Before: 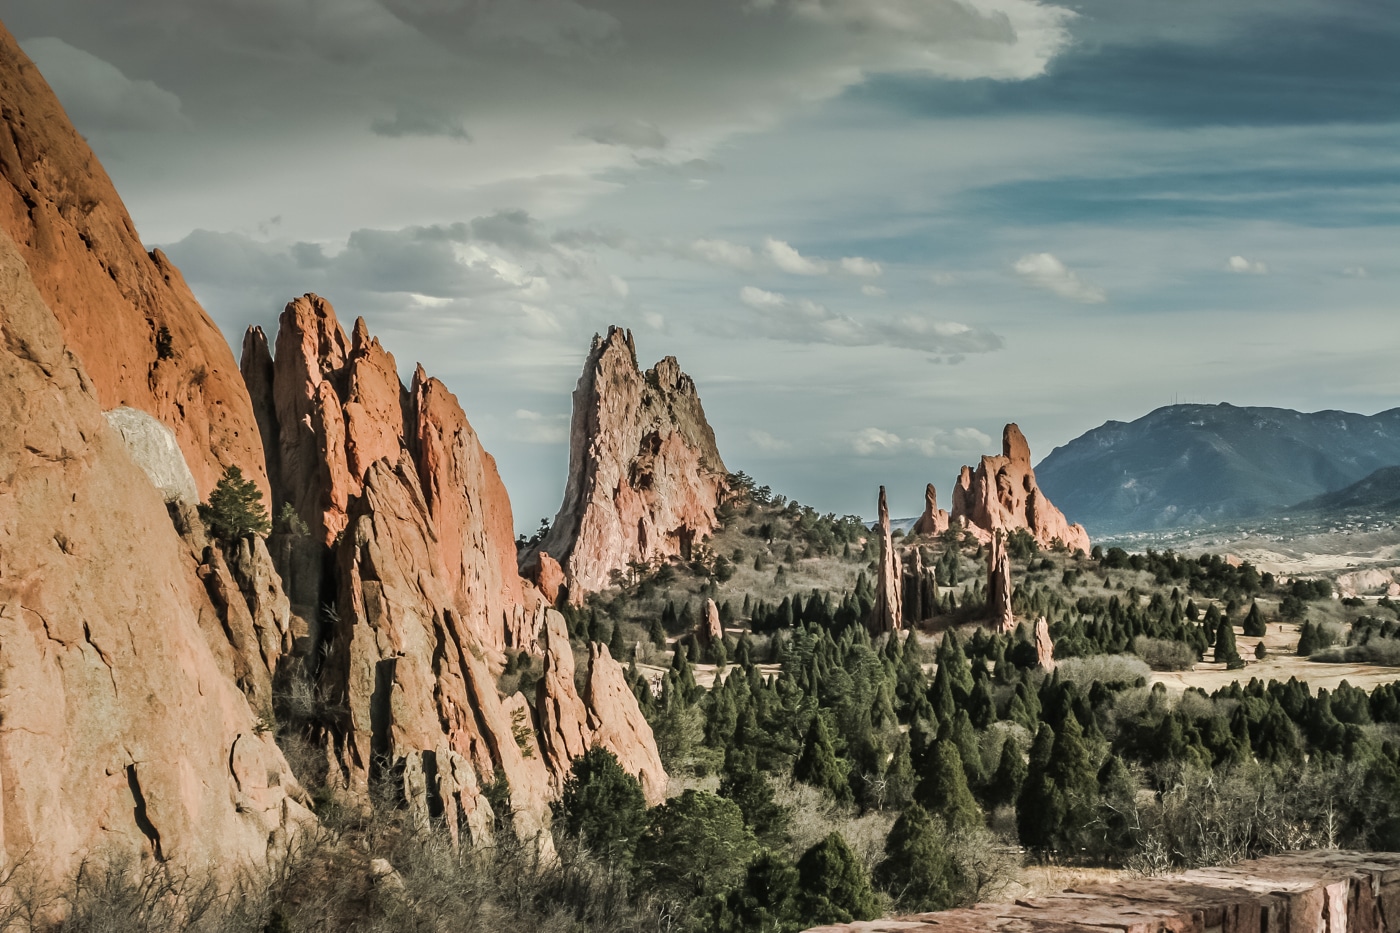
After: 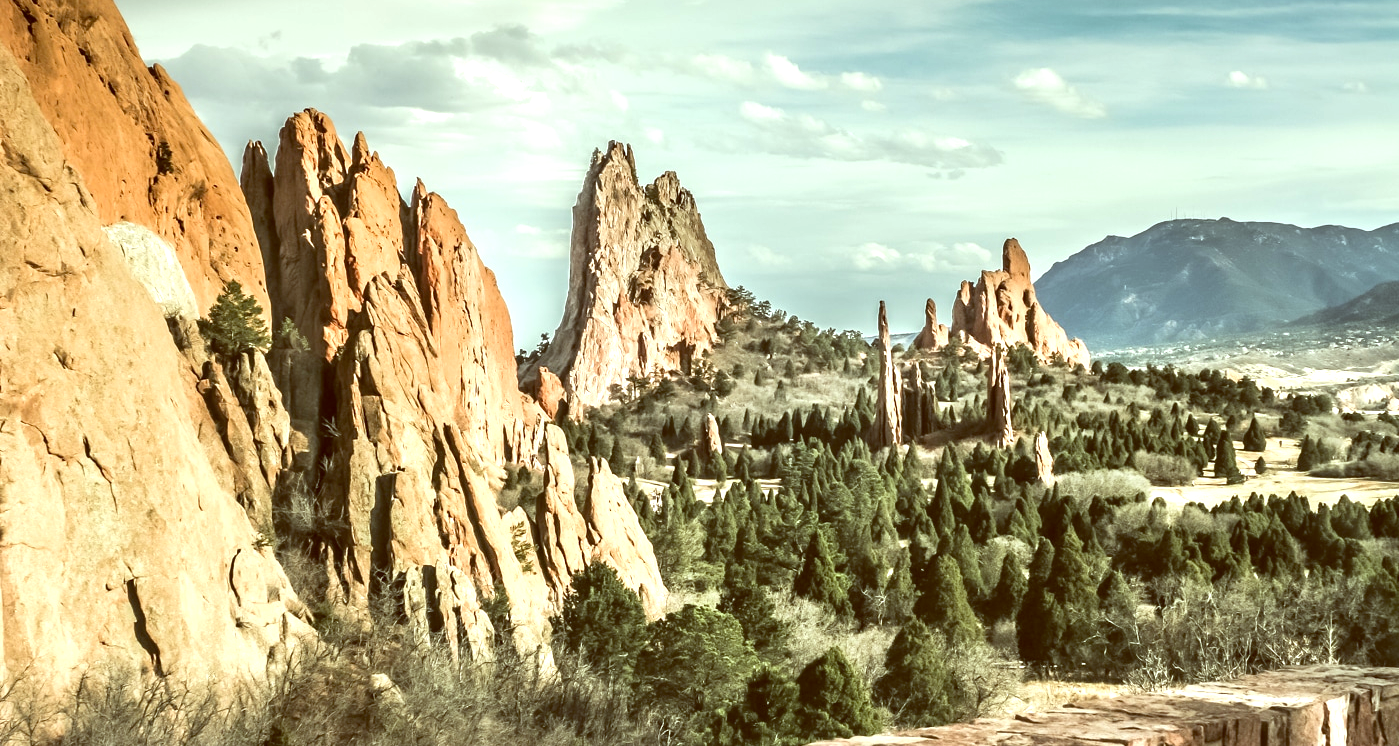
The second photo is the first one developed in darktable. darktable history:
color balance: lift [1.001, 1.007, 1, 0.993], gamma [1.023, 1.026, 1.01, 0.974], gain [0.964, 1.059, 1.073, 0.927]
exposure: black level correction 0, exposure 1.2 EV, compensate highlight preservation false
crop and rotate: top 19.998%
white balance: red 0.925, blue 1.046
